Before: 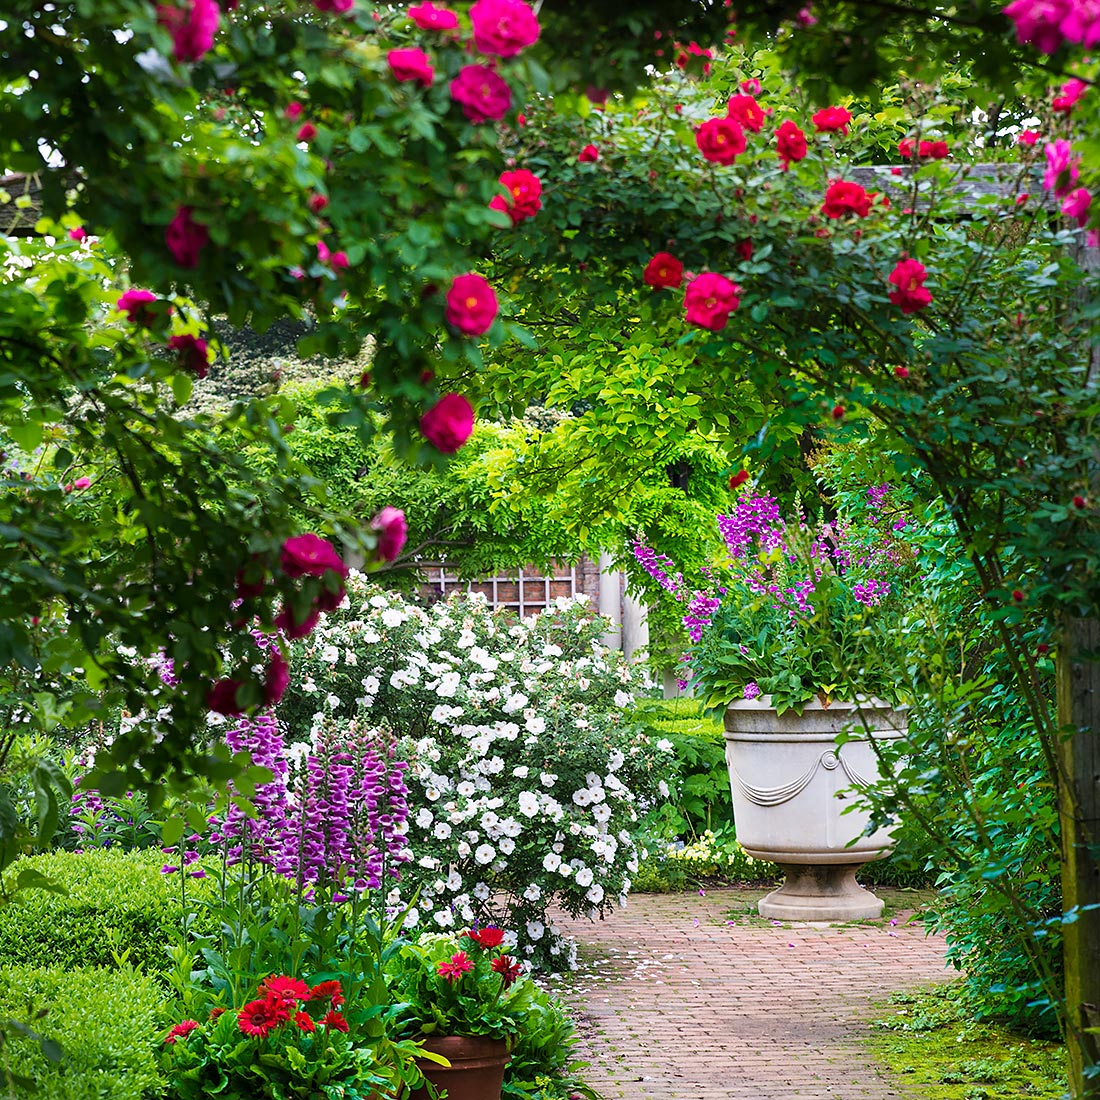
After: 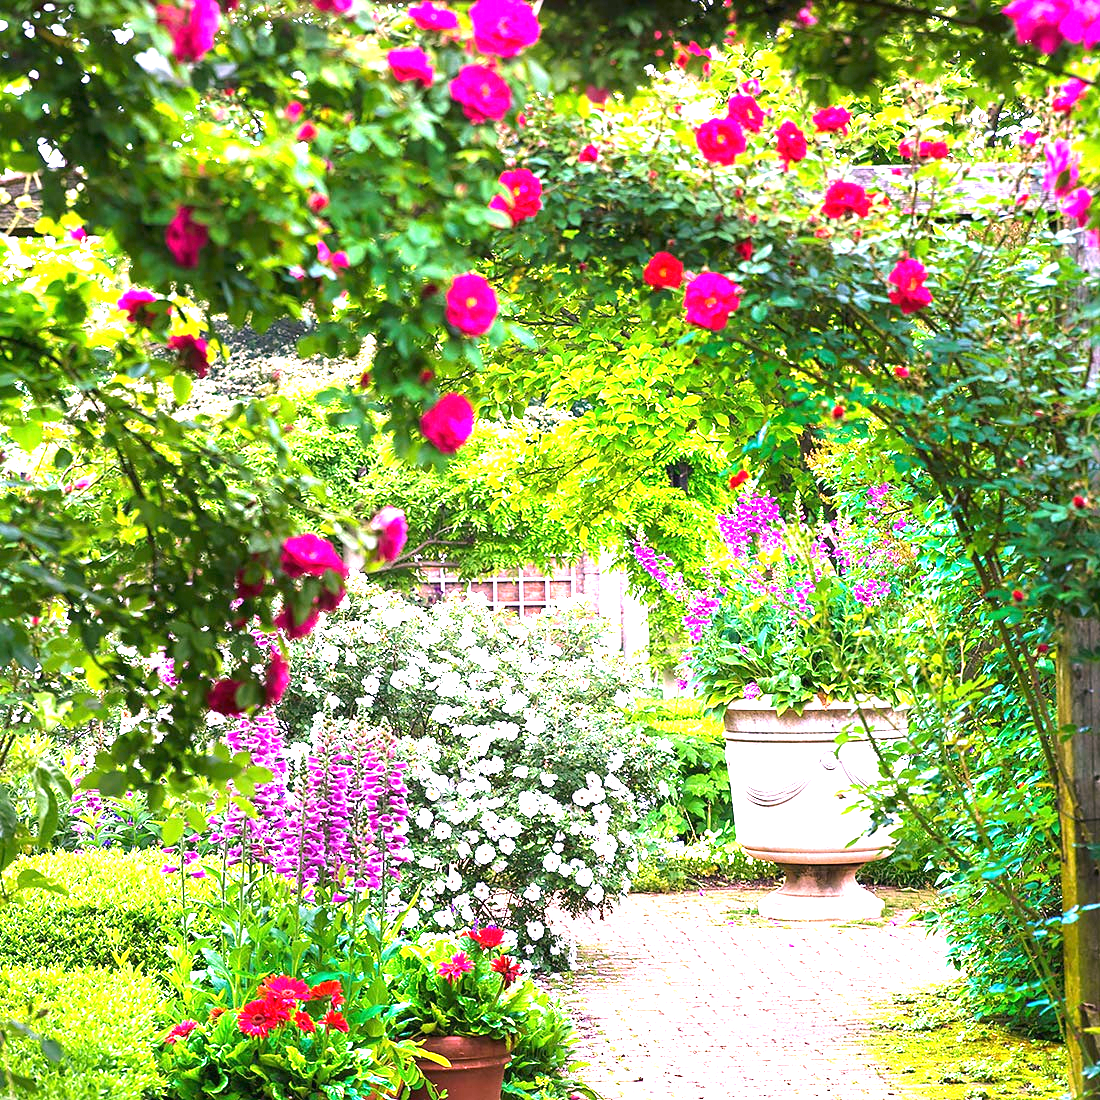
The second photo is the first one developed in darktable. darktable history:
white balance: red 1.188, blue 1.11
exposure: black level correction 0, exposure 1.9 EV, compensate highlight preservation false
